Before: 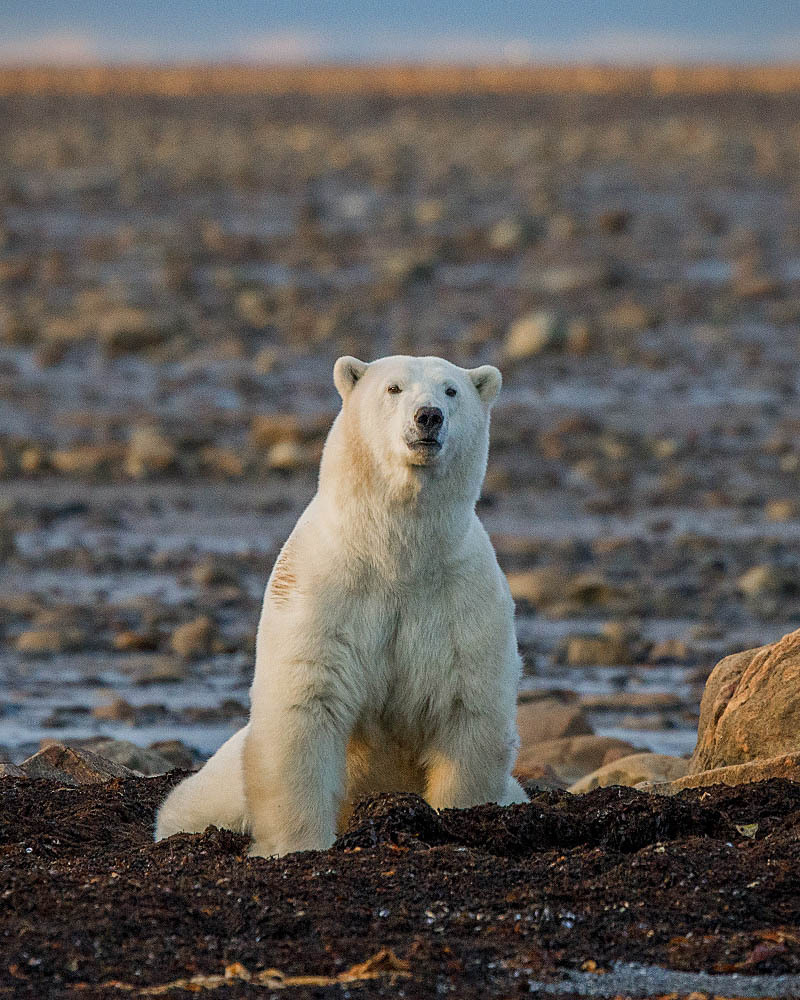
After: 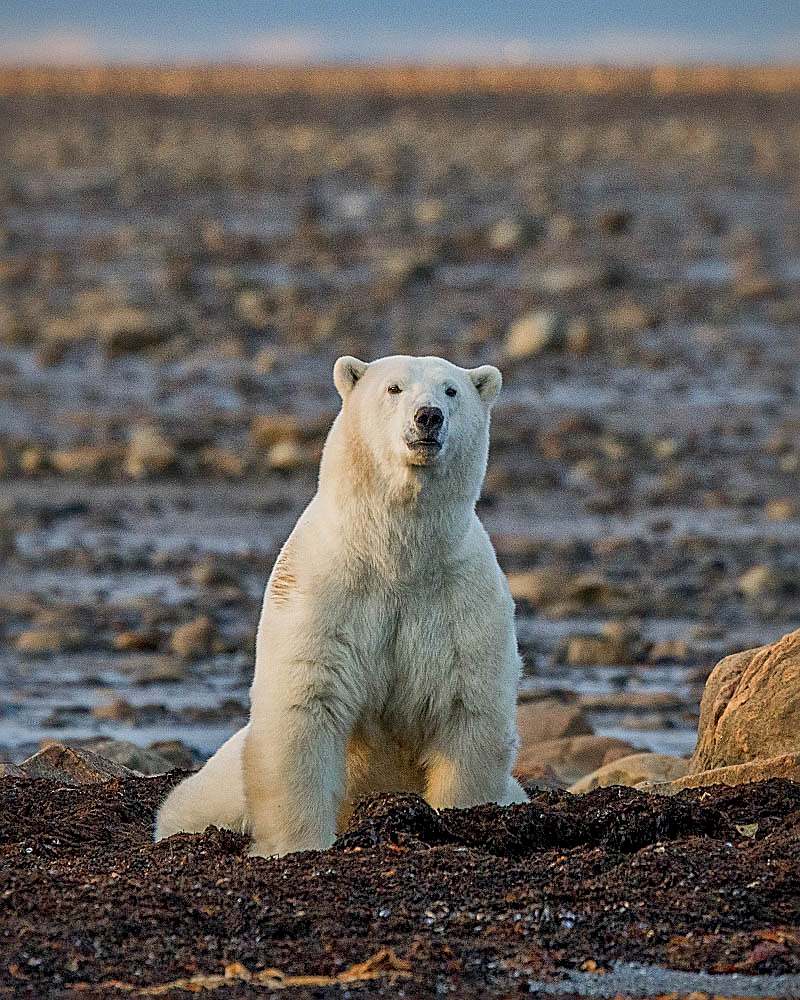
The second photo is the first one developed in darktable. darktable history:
sharpen: on, module defaults
shadows and highlights: on, module defaults
local contrast: mode bilateral grid, contrast 20, coarseness 51, detail 141%, midtone range 0.2
